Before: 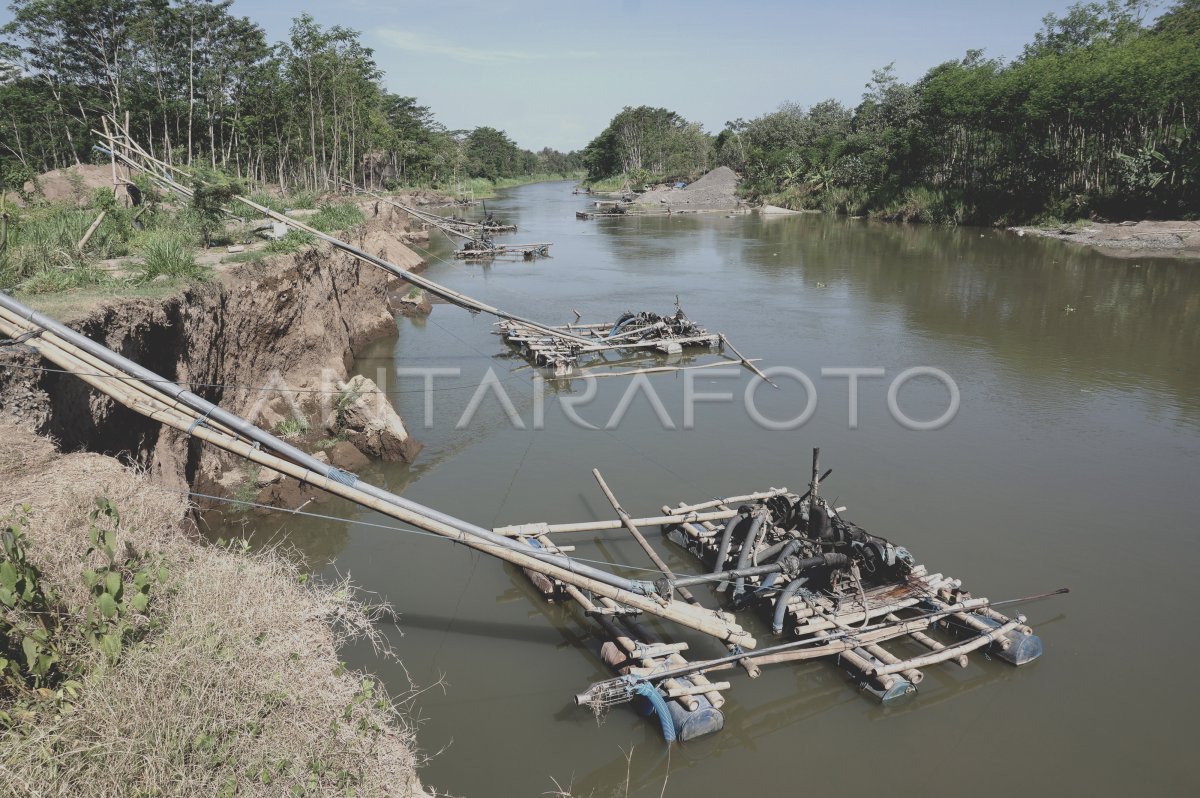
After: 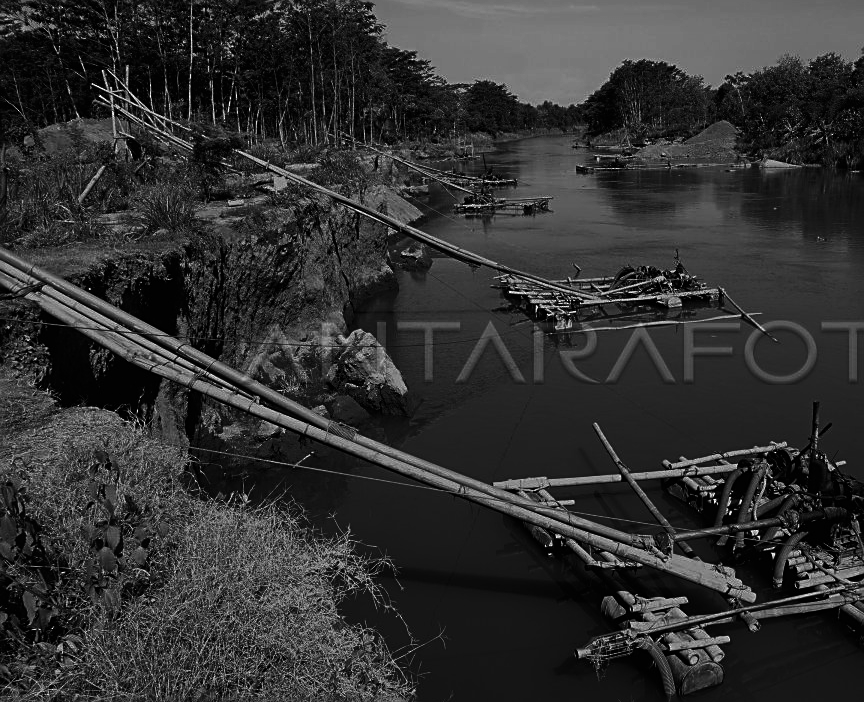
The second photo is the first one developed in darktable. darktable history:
crop: top 5.803%, right 27.864%, bottom 5.804%
contrast brightness saturation: contrast 0.02, brightness -1, saturation -1
sharpen: on, module defaults
